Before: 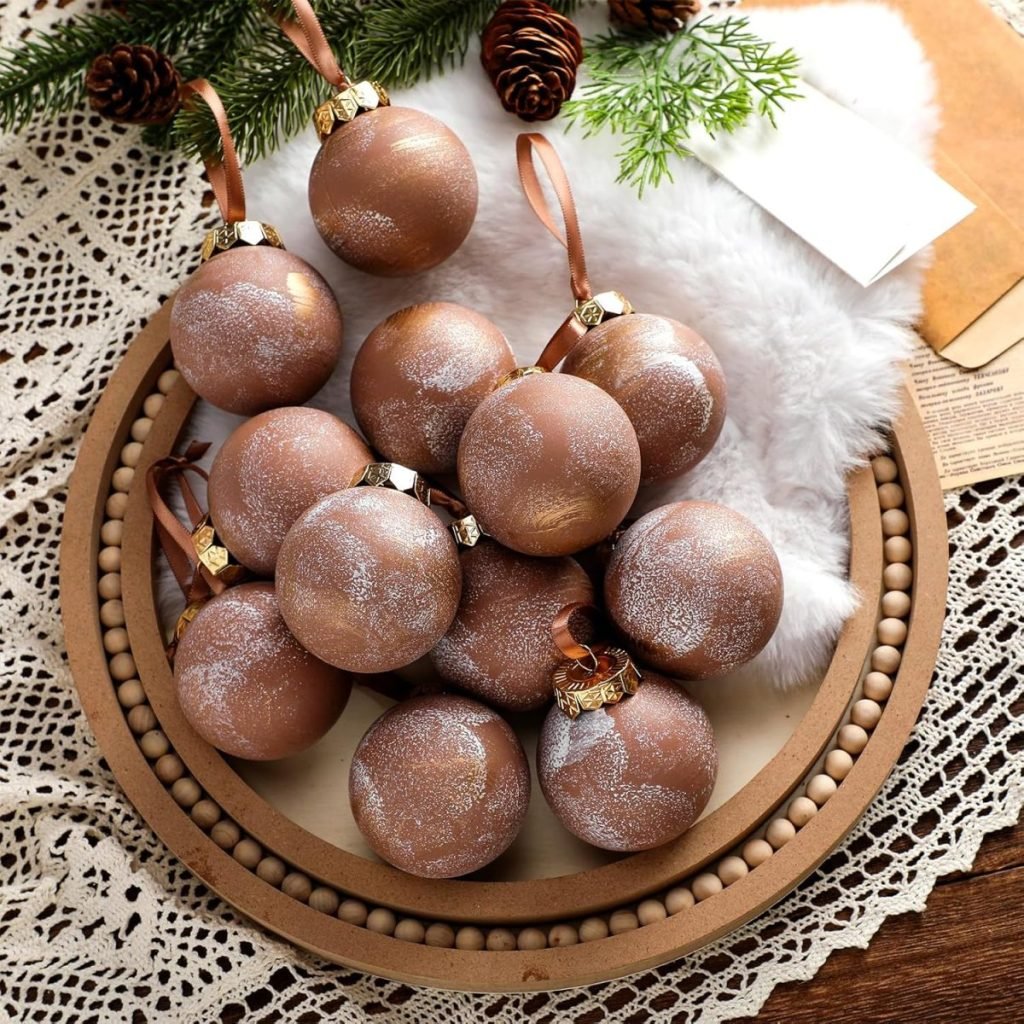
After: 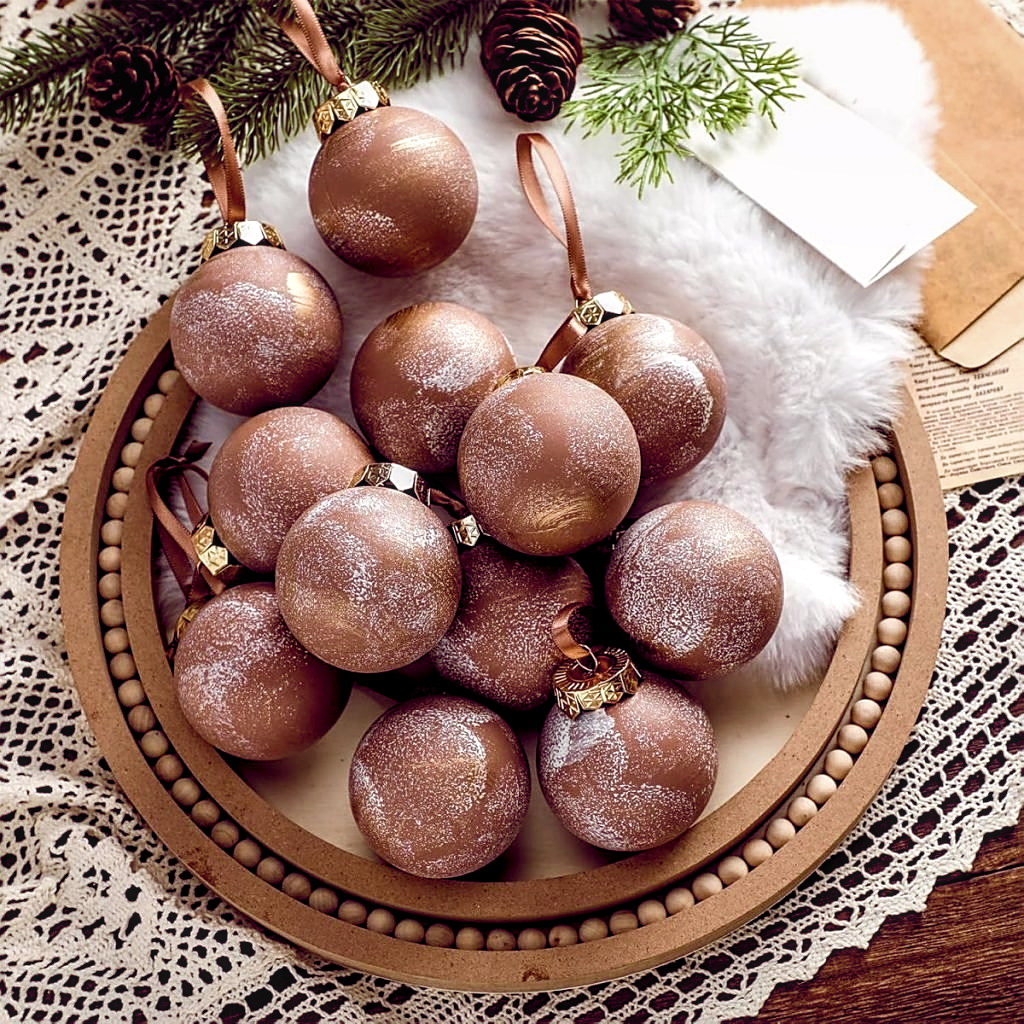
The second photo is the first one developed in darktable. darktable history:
contrast brightness saturation: contrast 0.097, saturation -0.295
sharpen: on, module defaults
color balance rgb: shadows lift › hue 87.15°, global offset › chroma 0.288%, global offset › hue 318.34°, perceptual saturation grading › global saturation 25.386%, perceptual saturation grading › highlights -50.189%, perceptual saturation grading › shadows 30.268%, global vibrance 29.945%
local contrast: on, module defaults
velvia: on, module defaults
